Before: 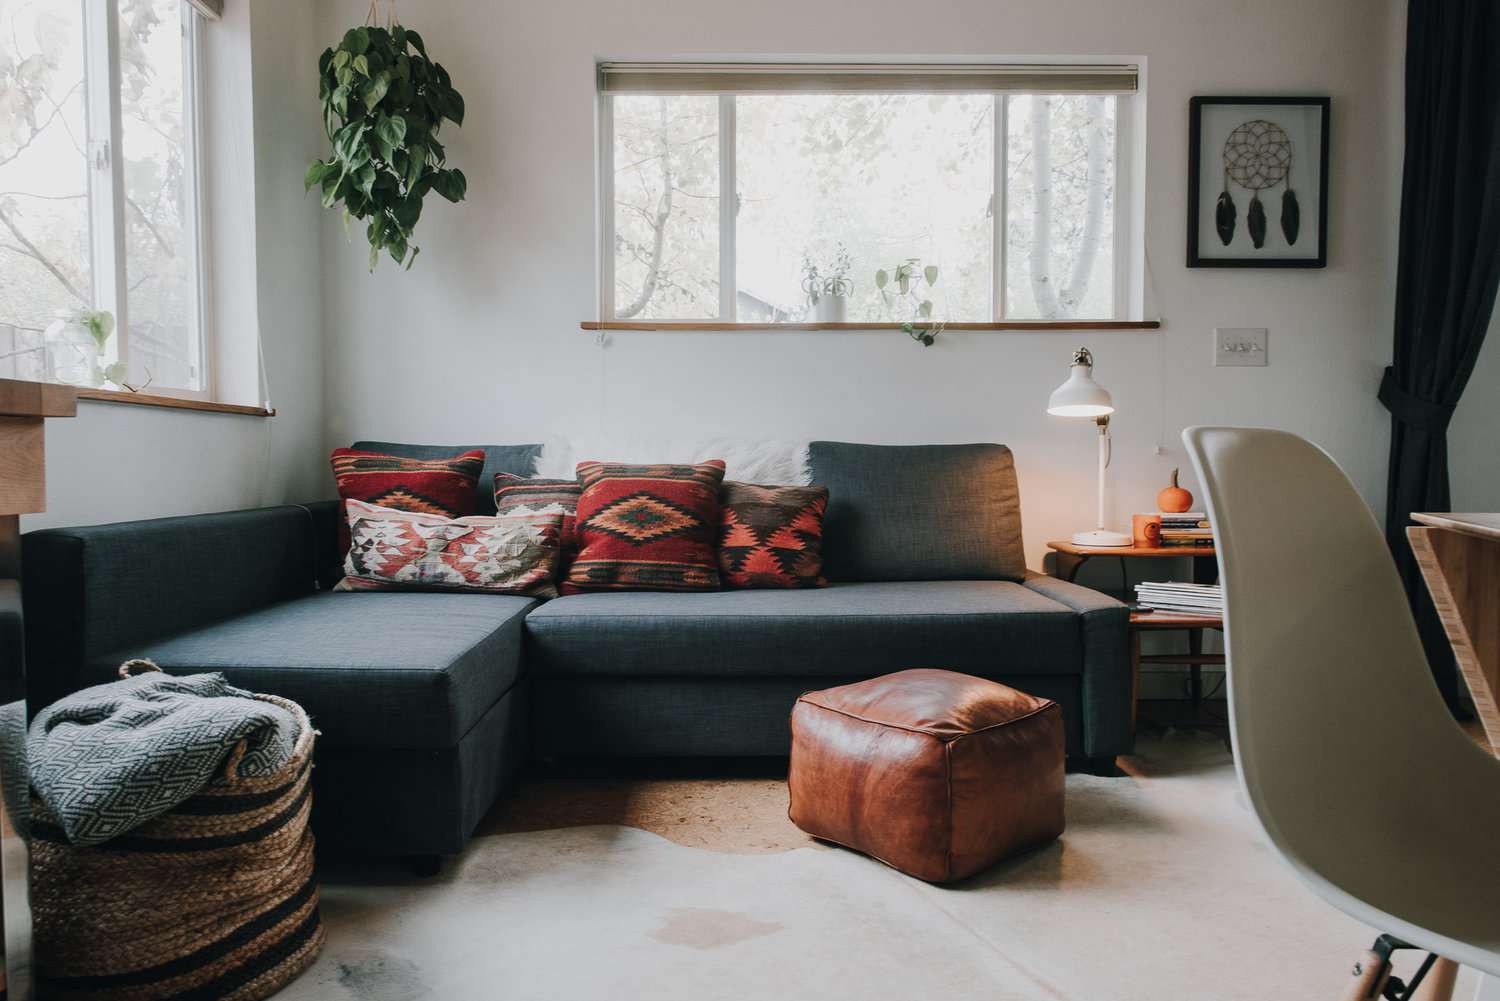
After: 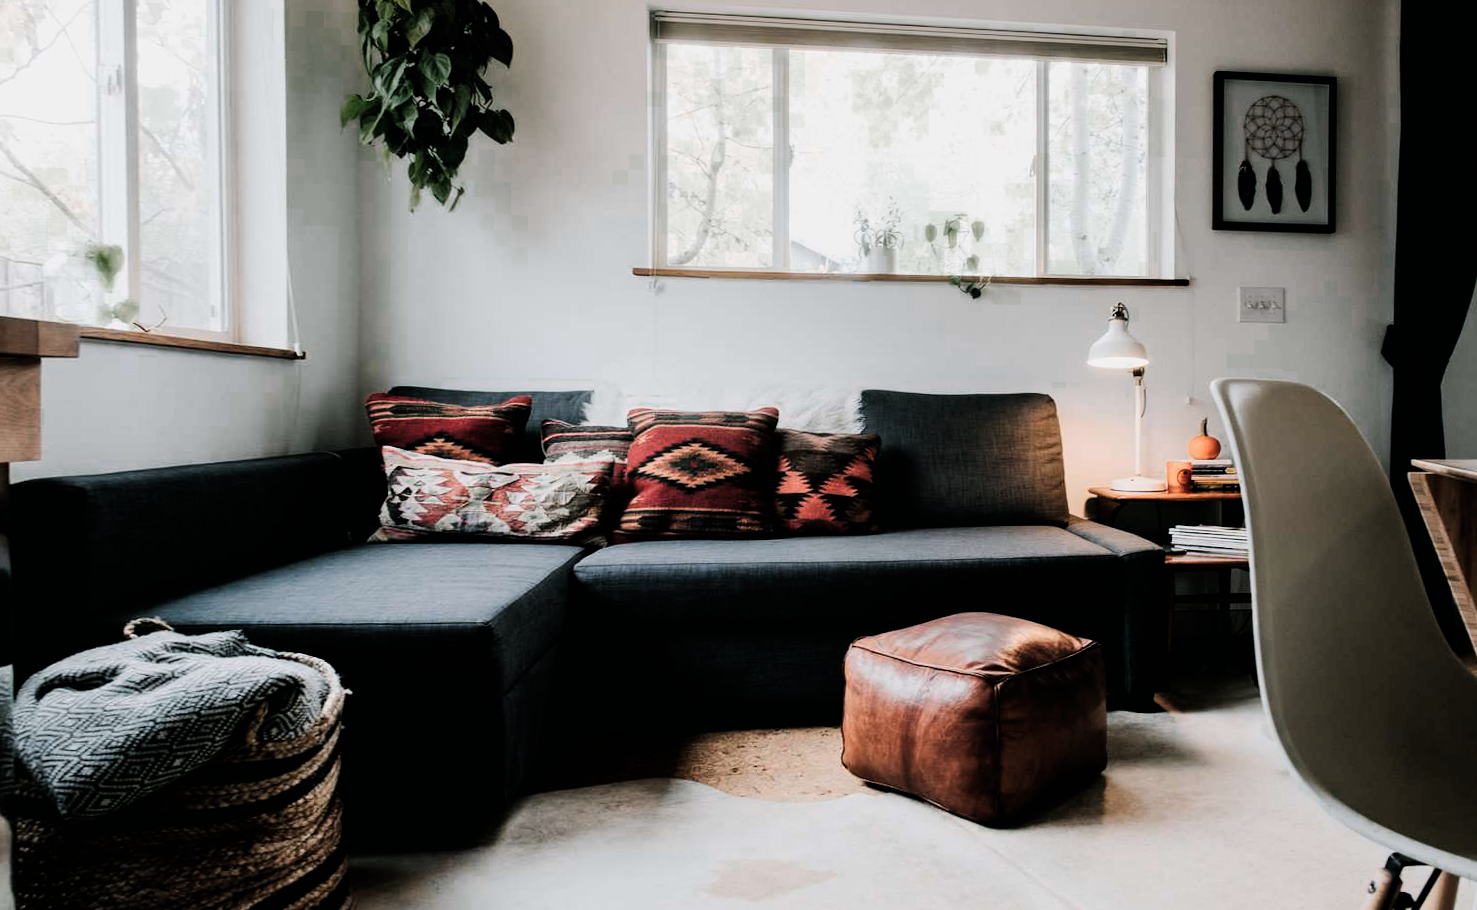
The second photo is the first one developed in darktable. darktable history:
filmic rgb: black relative exposure -5.42 EV, white relative exposure 2.85 EV, dynamic range scaling -37.73%, hardness 4, contrast 1.605, highlights saturation mix -0.93%
rotate and perspective: rotation -0.013°, lens shift (vertical) -0.027, lens shift (horizontal) 0.178, crop left 0.016, crop right 0.989, crop top 0.082, crop bottom 0.918
color zones: curves: ch0 [(0.25, 0.5) (0.347, 0.092) (0.75, 0.5)]; ch1 [(0.25, 0.5) (0.33, 0.51) (0.75, 0.5)]
